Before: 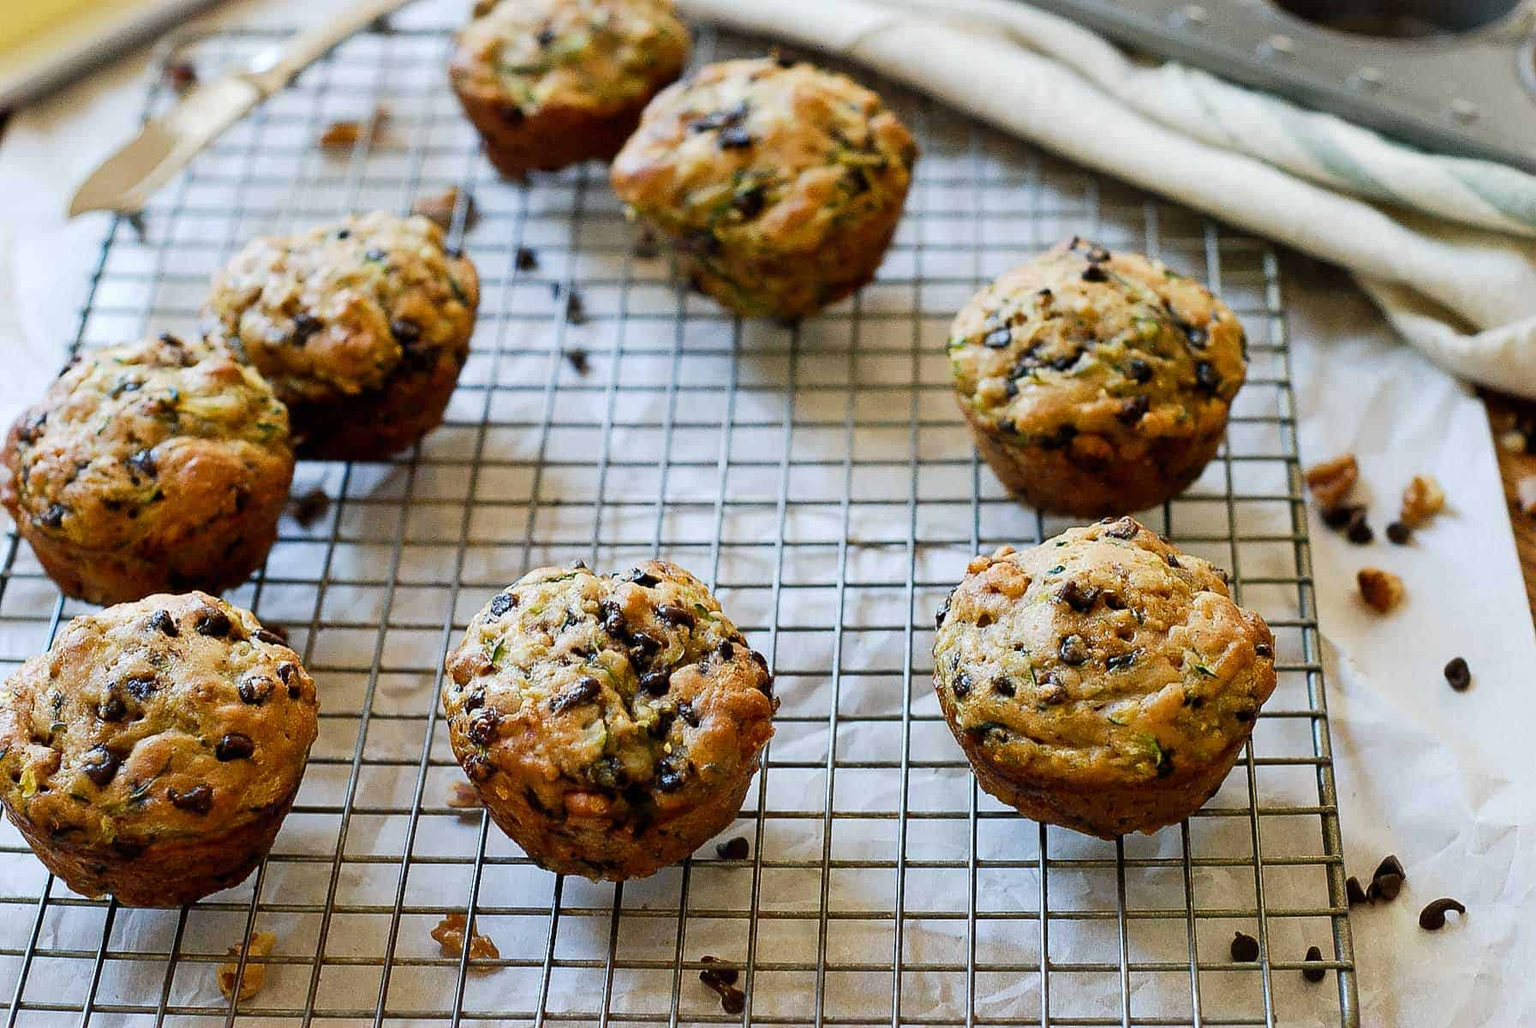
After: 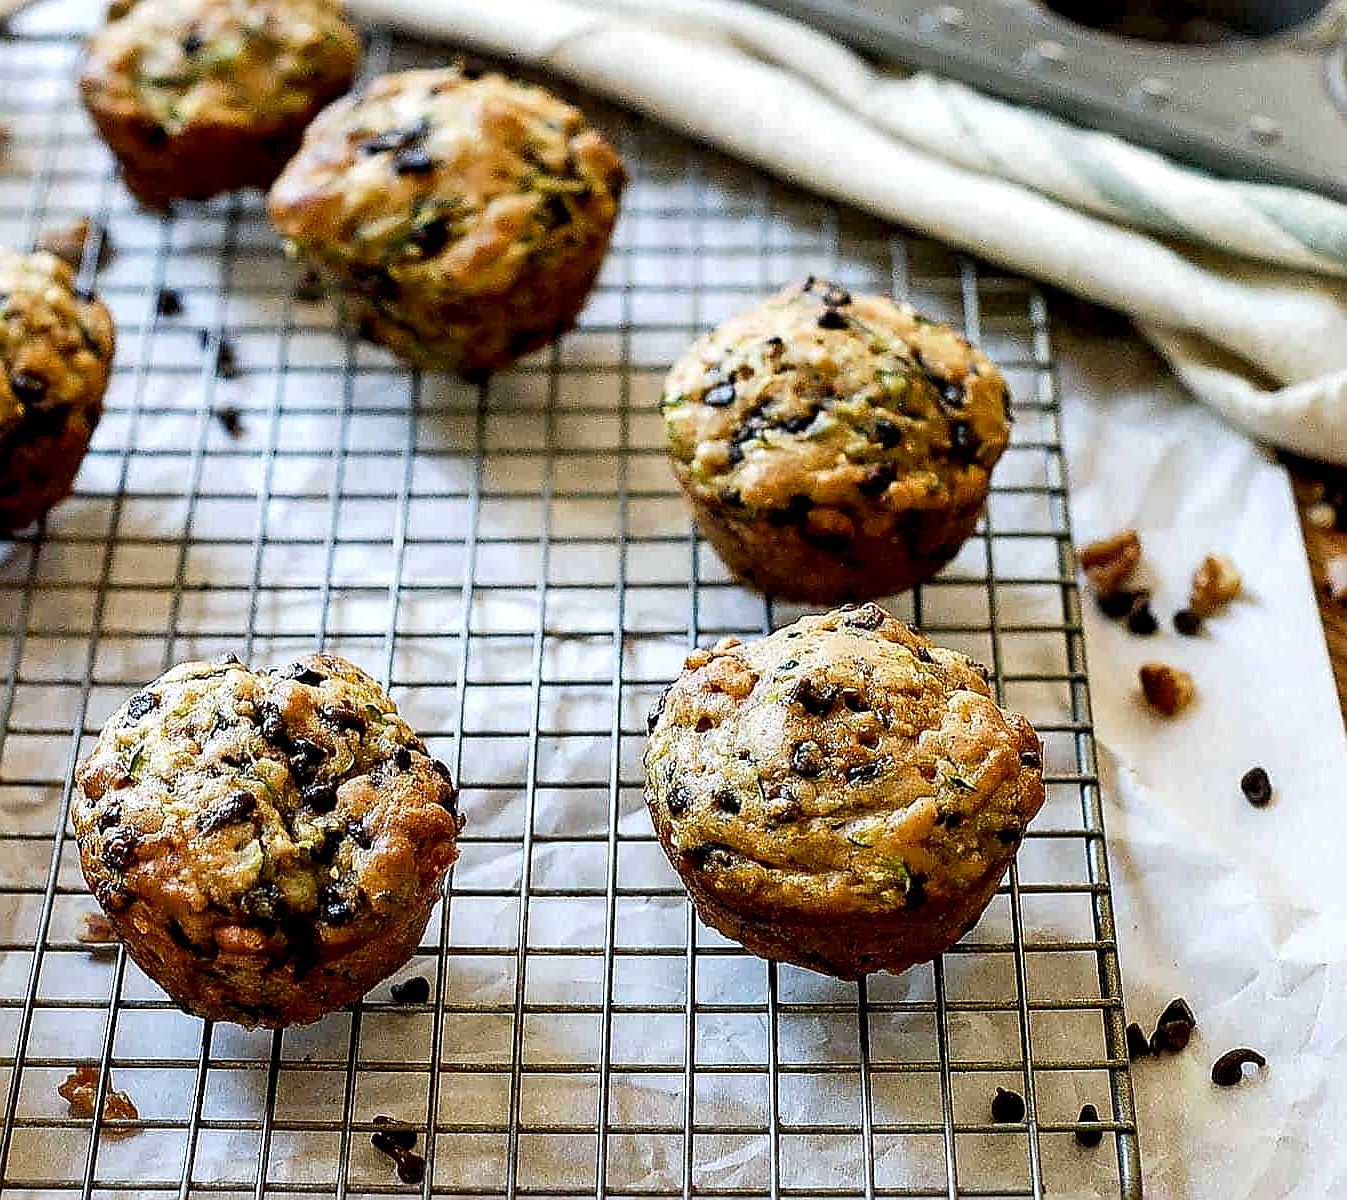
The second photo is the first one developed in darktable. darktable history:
crop and rotate: left 24.843%
local contrast: detail 135%, midtone range 0.747
sharpen: radius 1.374, amount 1.243, threshold 0.66
exposure: black level correction 0.002, exposure 0.146 EV, compensate highlight preservation false
